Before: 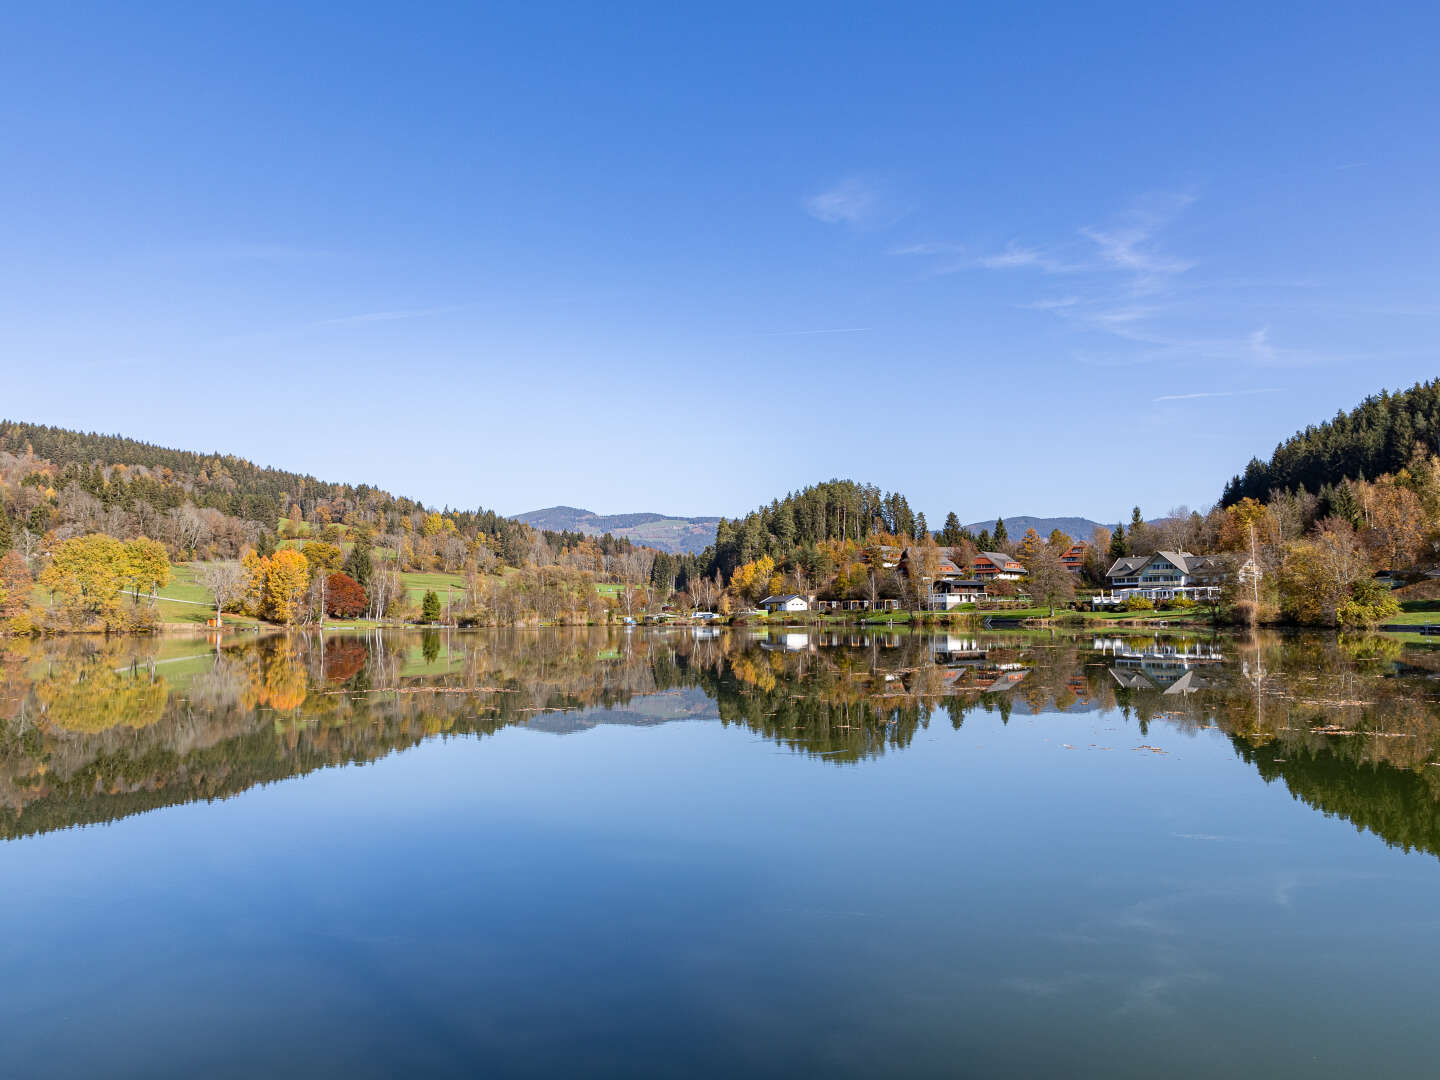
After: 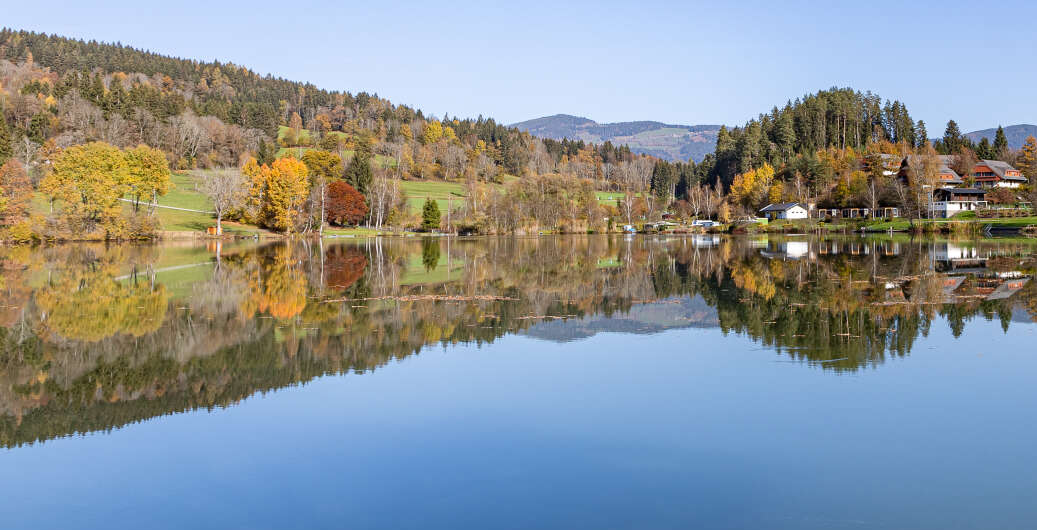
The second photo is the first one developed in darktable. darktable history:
exposure: compensate highlight preservation false
crop: top 36.347%, right 27.971%, bottom 14.49%
